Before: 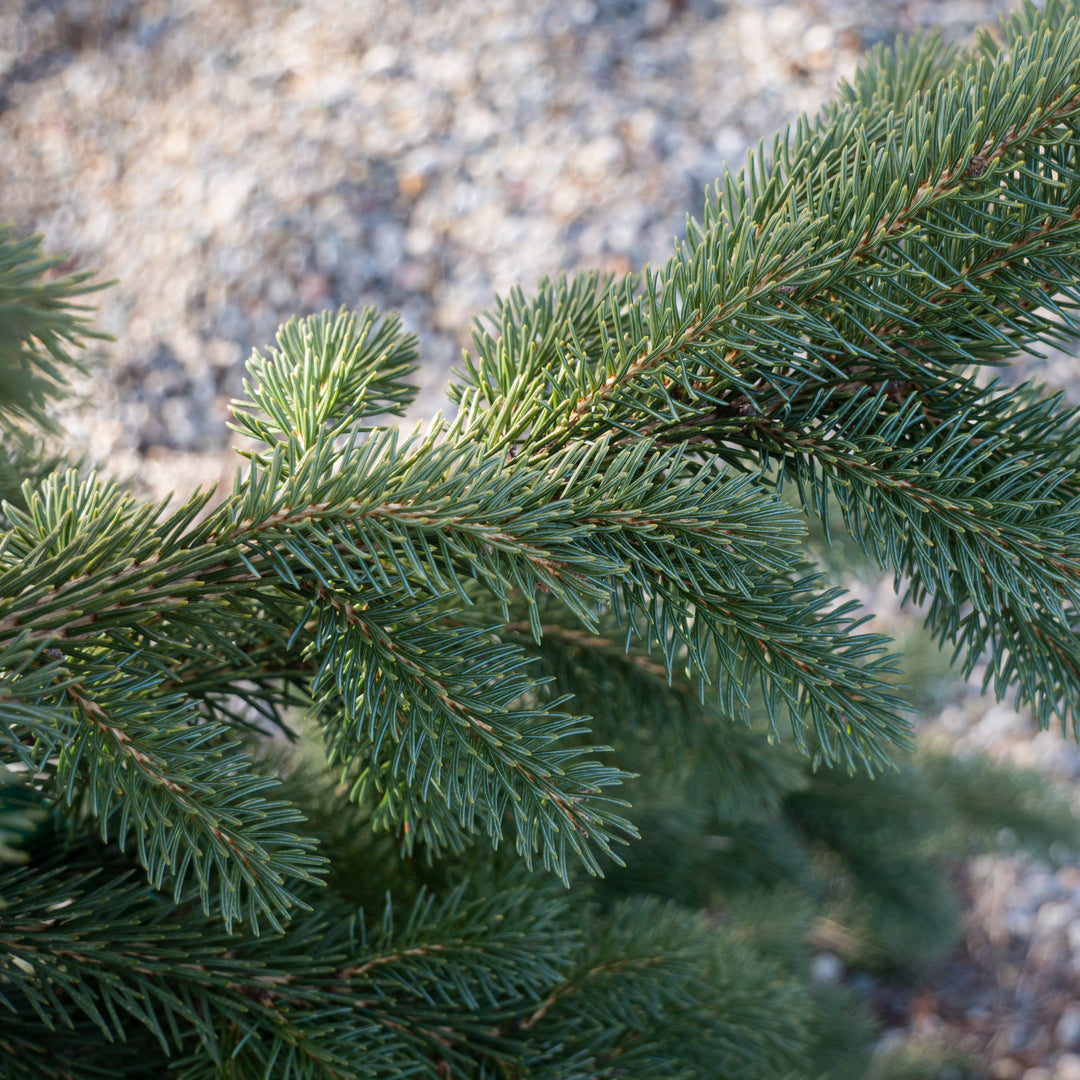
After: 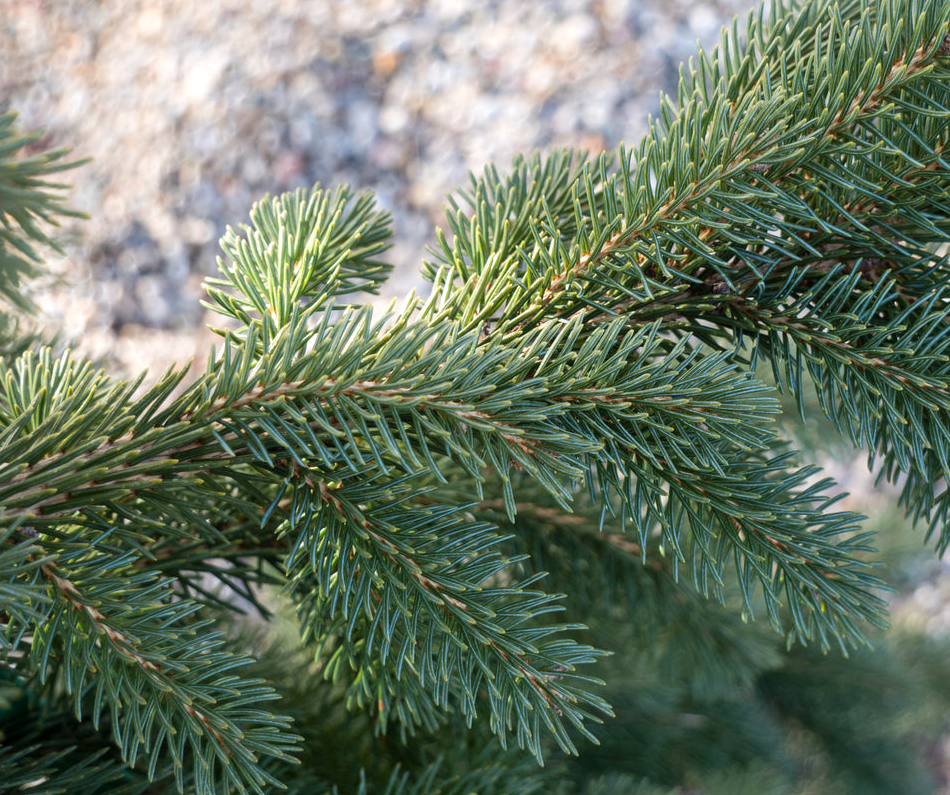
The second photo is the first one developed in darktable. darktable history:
tone equalizer: on, module defaults
exposure: exposure 0.2 EV, compensate highlight preservation false
crop and rotate: left 2.425%, top 11.305%, right 9.6%, bottom 15.08%
